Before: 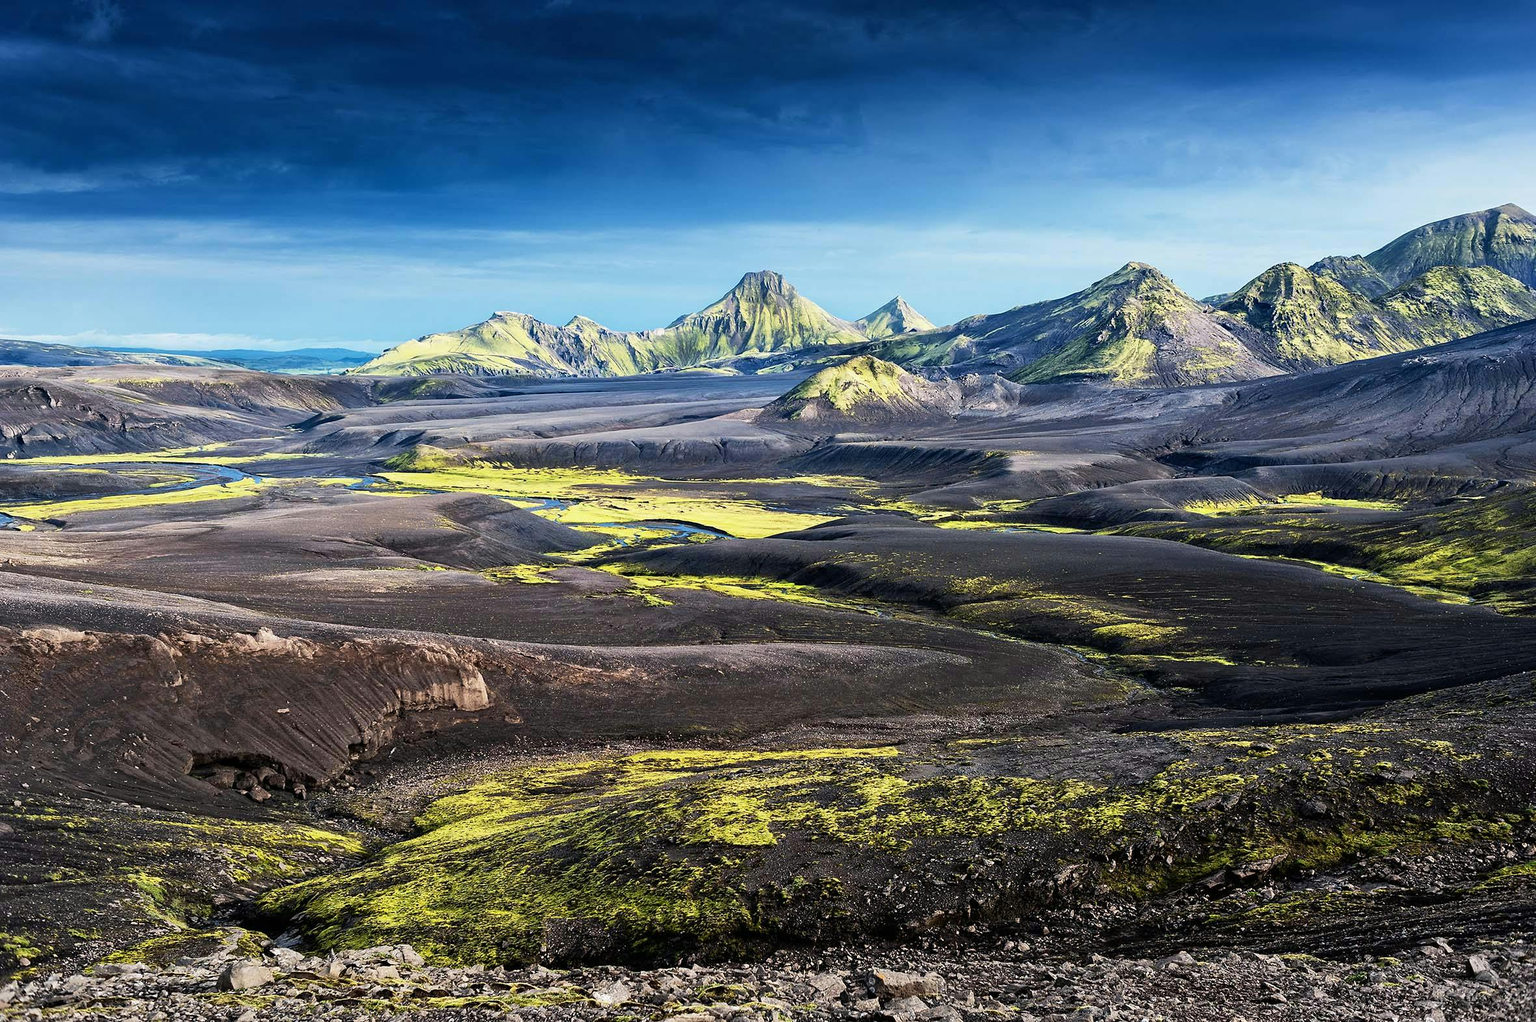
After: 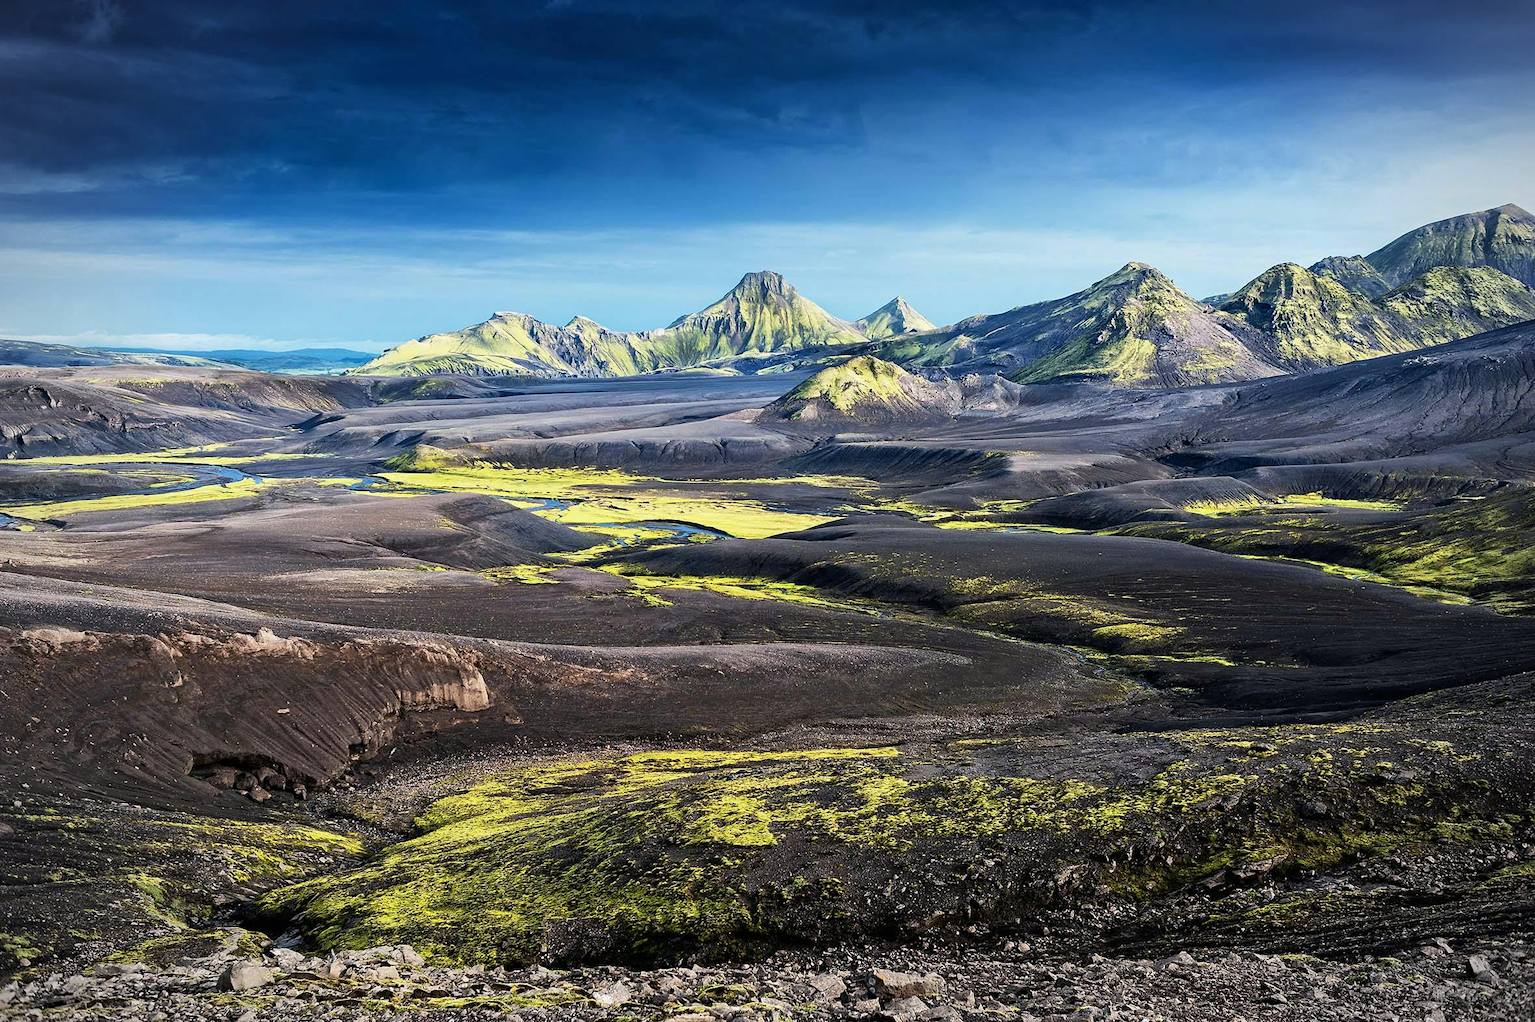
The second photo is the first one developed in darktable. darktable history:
vignetting: fall-off radius 60.8%
